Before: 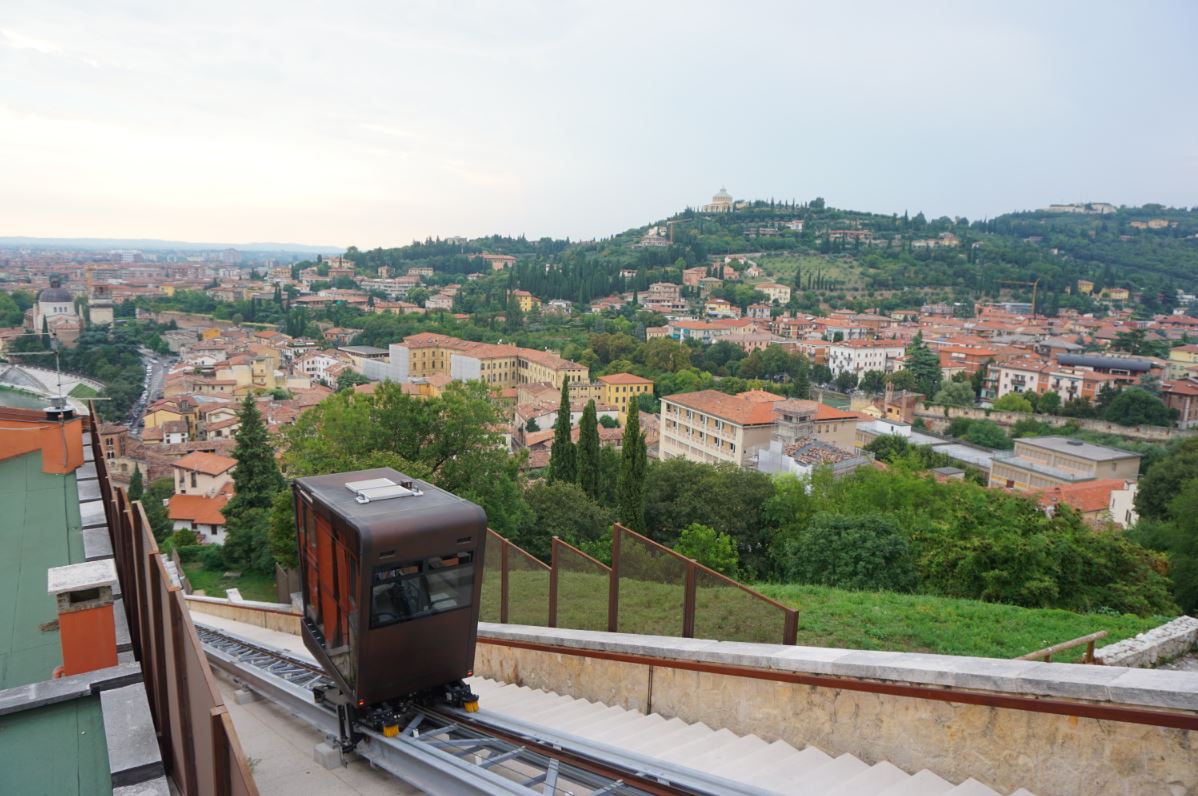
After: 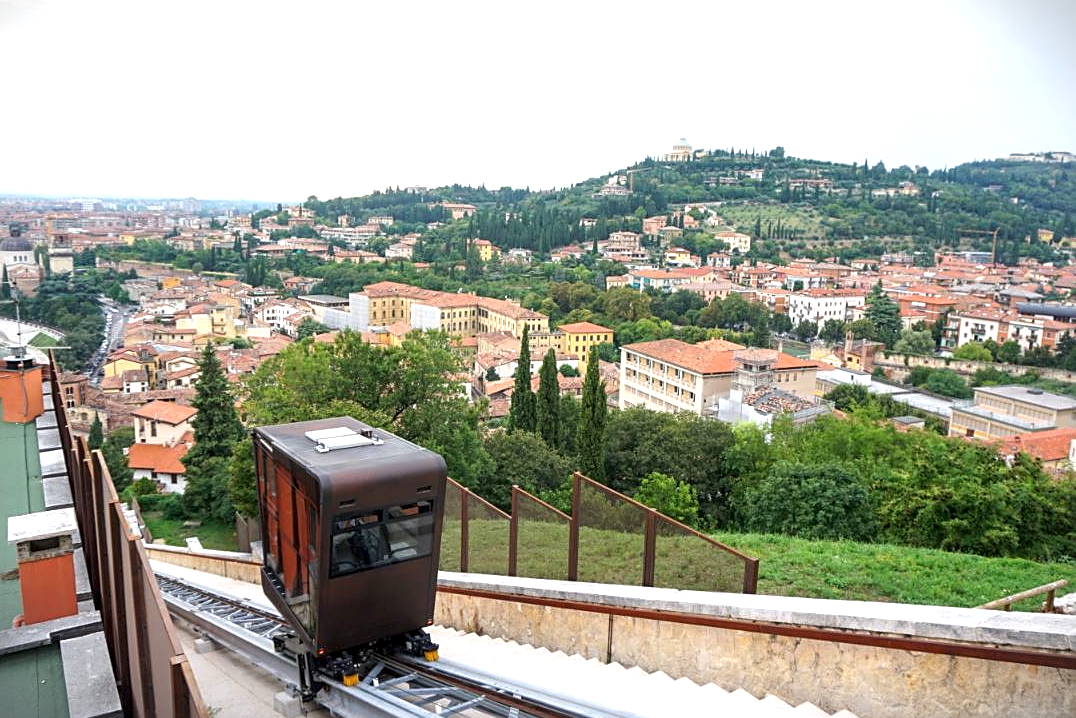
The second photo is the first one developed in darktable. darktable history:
vignetting: fall-off start 99.42%, width/height ratio 1.304, dithering 8-bit output
sharpen: on, module defaults
exposure: black level correction 0, exposure 0.703 EV, compensate highlight preservation false
crop: left 3.397%, top 6.491%, right 6.759%, bottom 3.256%
local contrast: highlights 24%, shadows 77%, midtone range 0.744
